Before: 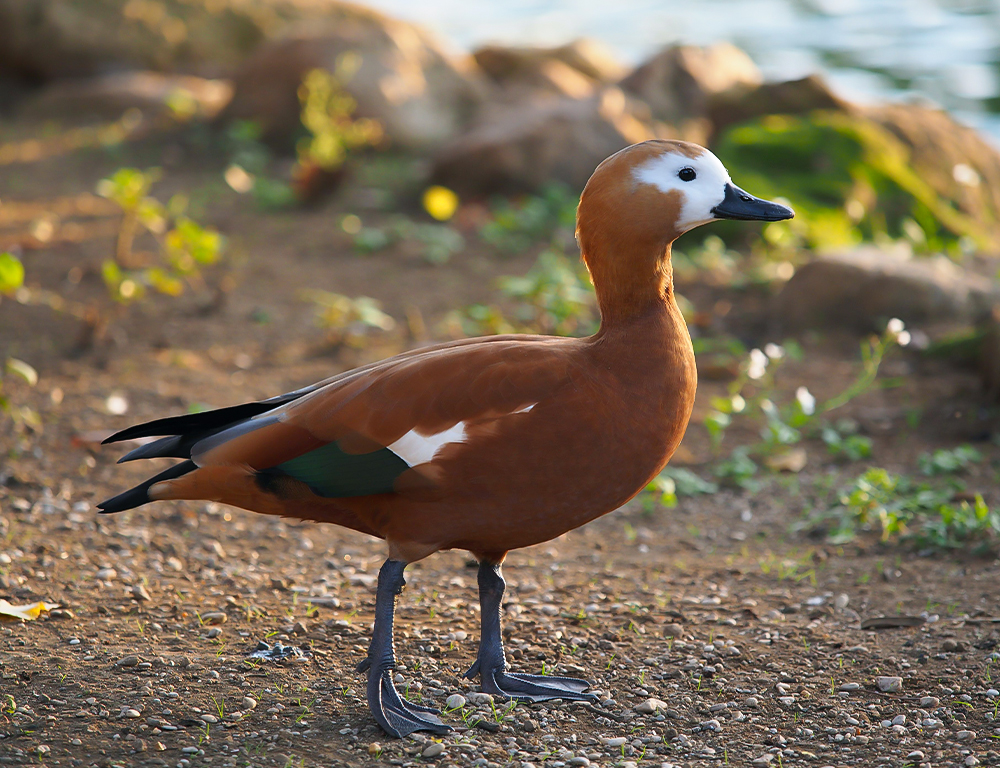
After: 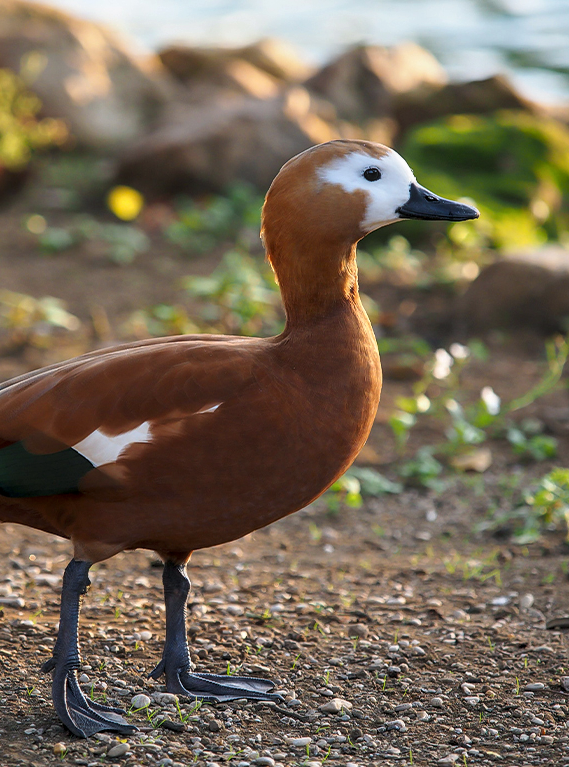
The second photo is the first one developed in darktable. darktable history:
crop: left 31.582%, top 0.024%, right 11.43%
local contrast: on, module defaults
levels: mode automatic, black 0.049%, levels [0.026, 0.507, 0.987]
